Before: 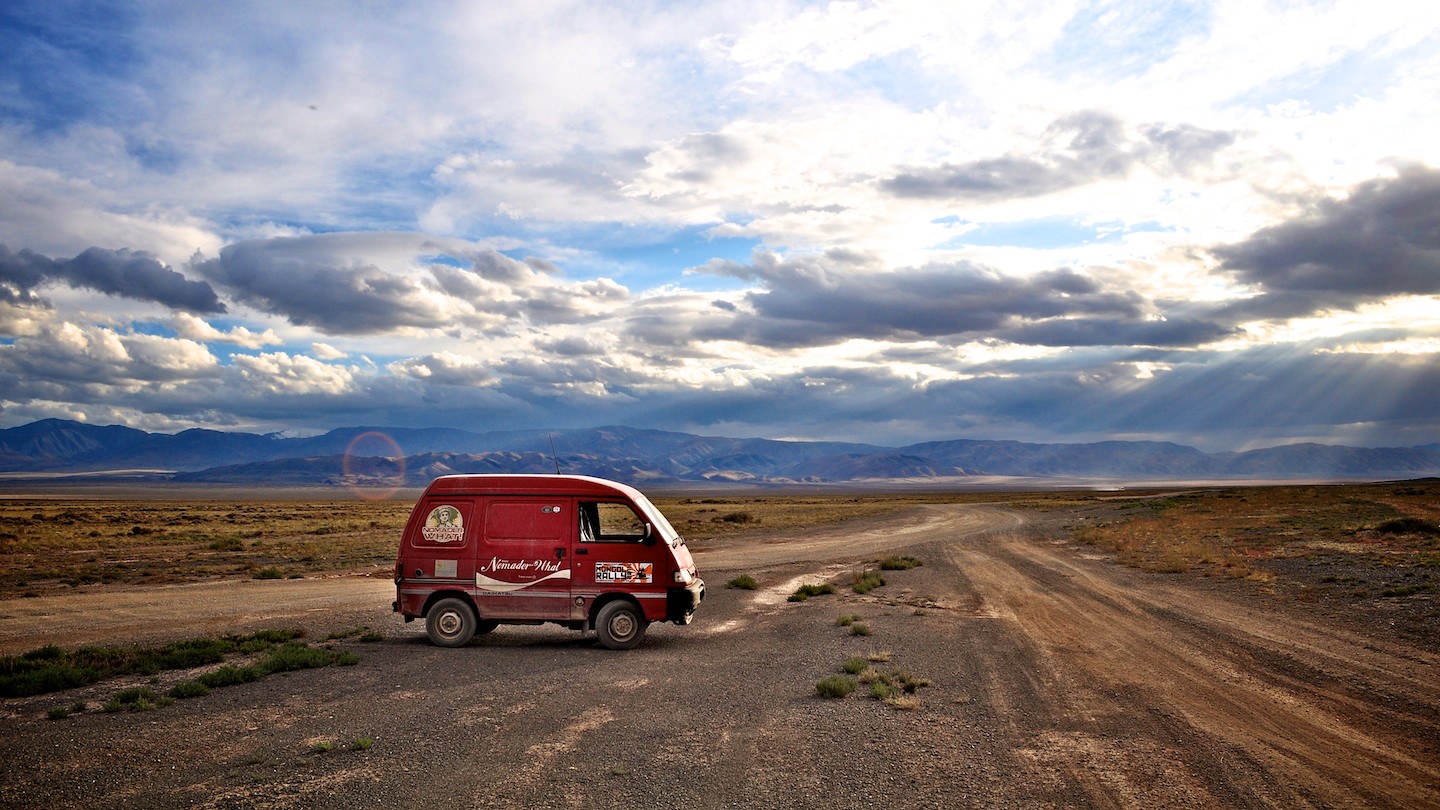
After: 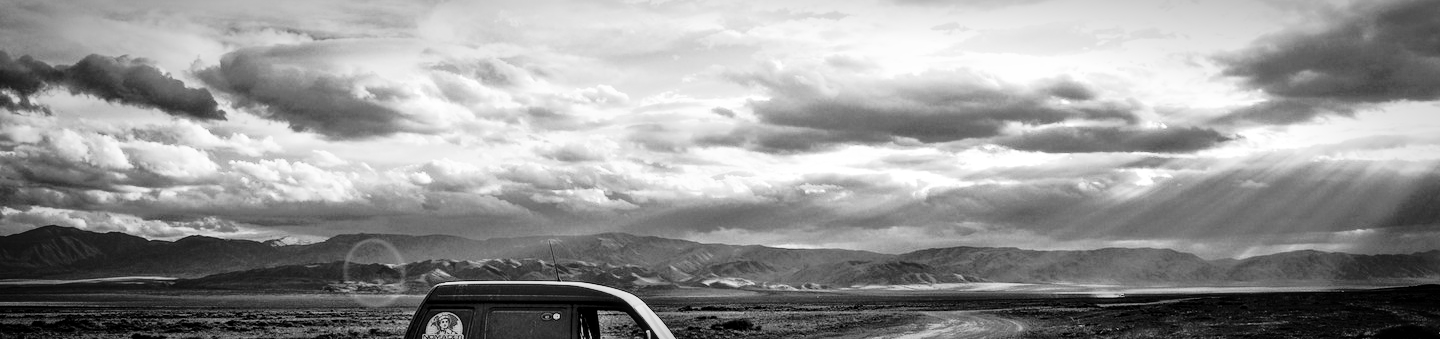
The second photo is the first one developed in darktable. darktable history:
crop and rotate: top 23.84%, bottom 34.294%
vignetting: automatic ratio true
monochrome: a -4.13, b 5.16, size 1
local contrast: on, module defaults
tone equalizer: -8 EV -0.417 EV, -7 EV -0.389 EV, -6 EV -0.333 EV, -5 EV -0.222 EV, -3 EV 0.222 EV, -2 EV 0.333 EV, -1 EV 0.389 EV, +0 EV 0.417 EV, edges refinement/feathering 500, mask exposure compensation -1.57 EV, preserve details no
tone curve: curves: ch0 [(0, 0) (0.081, 0.044) (0.192, 0.125) (0.283, 0.238) (0.416, 0.449) (0.495, 0.524) (0.661, 0.756) (0.788, 0.87) (1, 0.951)]; ch1 [(0, 0) (0.161, 0.092) (0.35, 0.33) (0.392, 0.392) (0.427, 0.426) (0.479, 0.472) (0.505, 0.497) (0.521, 0.524) (0.567, 0.56) (0.583, 0.592) (0.625, 0.627) (0.678, 0.733) (1, 1)]; ch2 [(0, 0) (0.346, 0.362) (0.404, 0.427) (0.502, 0.499) (0.531, 0.523) (0.544, 0.561) (0.58, 0.59) (0.629, 0.642) (0.717, 0.678) (1, 1)], color space Lab, independent channels, preserve colors none
color balance: mode lift, gamma, gain (sRGB), lift [1, 0.69, 1, 1], gamma [1, 1.482, 1, 1], gain [1, 1, 1, 0.802]
